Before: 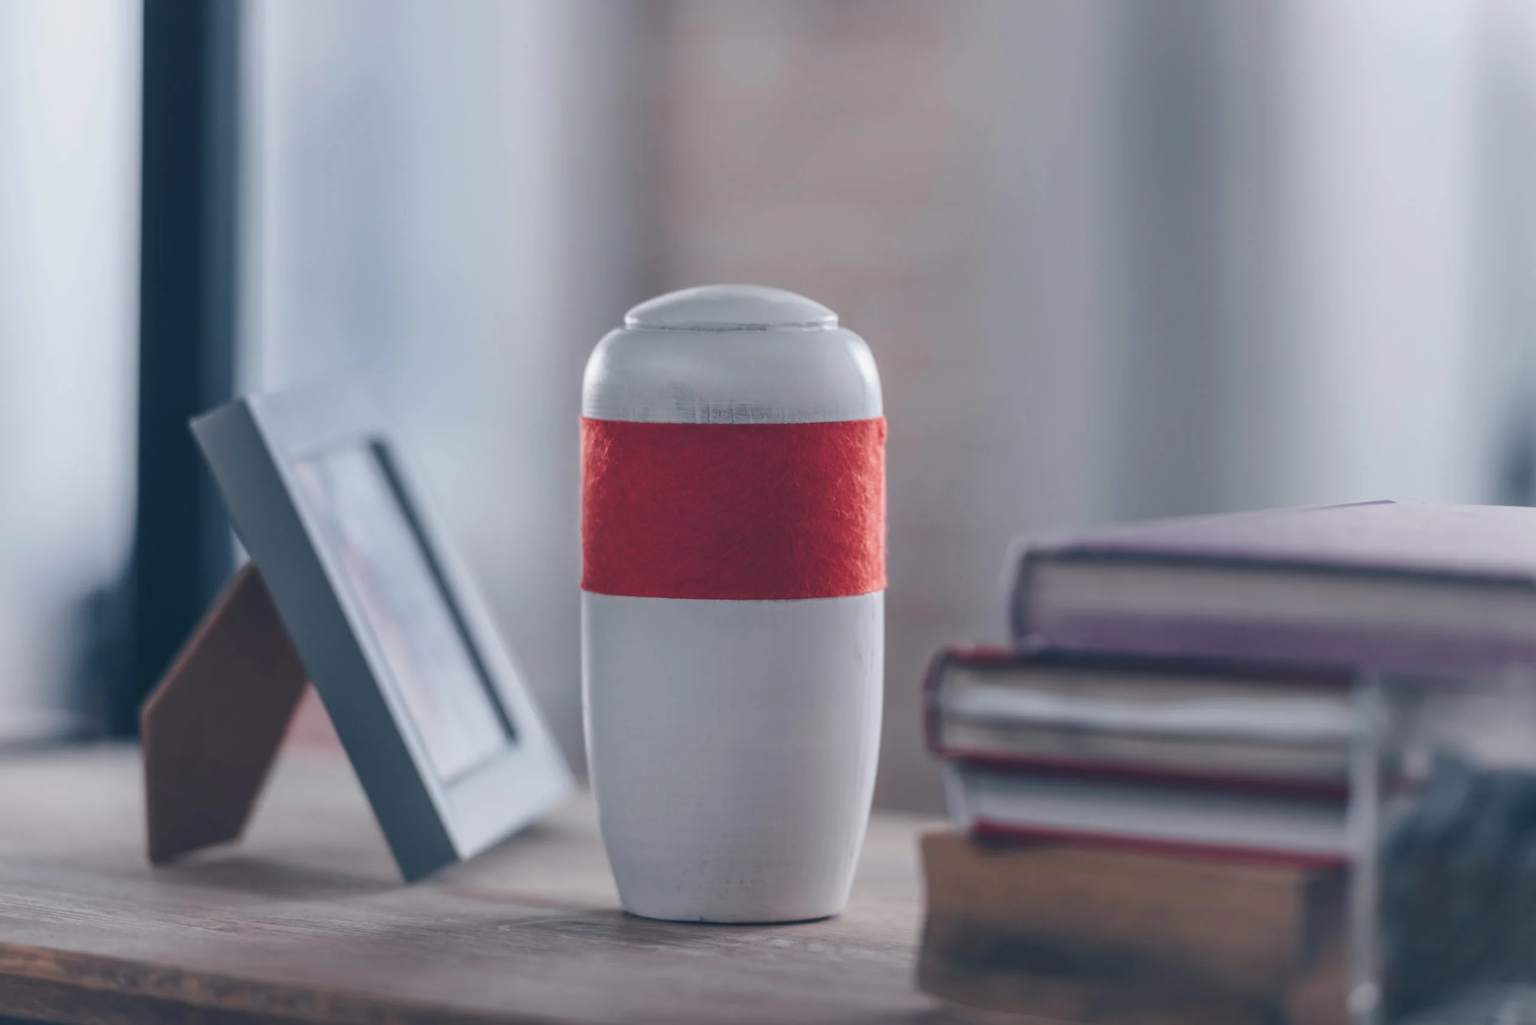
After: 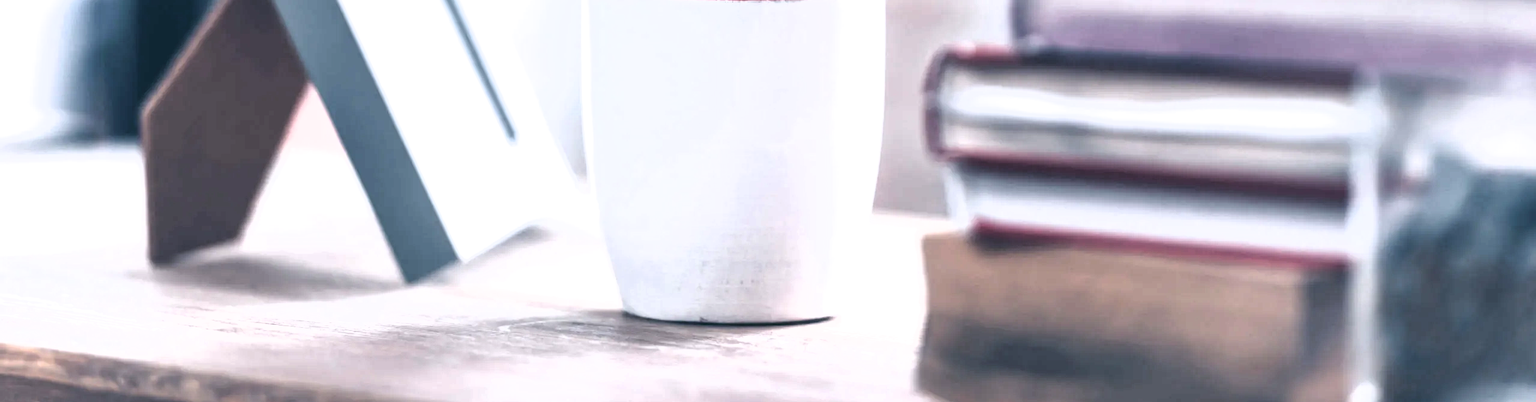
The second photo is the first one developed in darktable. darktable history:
filmic rgb: black relative exposure -8.18 EV, white relative exposure 2.23 EV, threshold 6 EV, hardness 7.13, latitude 86.12%, contrast 1.688, highlights saturation mix -4.39%, shadows ↔ highlights balance -2.27%, iterations of high-quality reconstruction 0, enable highlight reconstruction true
exposure: black level correction 0, exposure 1.368 EV, compensate exposure bias true, compensate highlight preservation false
crop and rotate: top 58.57%, bottom 2.154%
